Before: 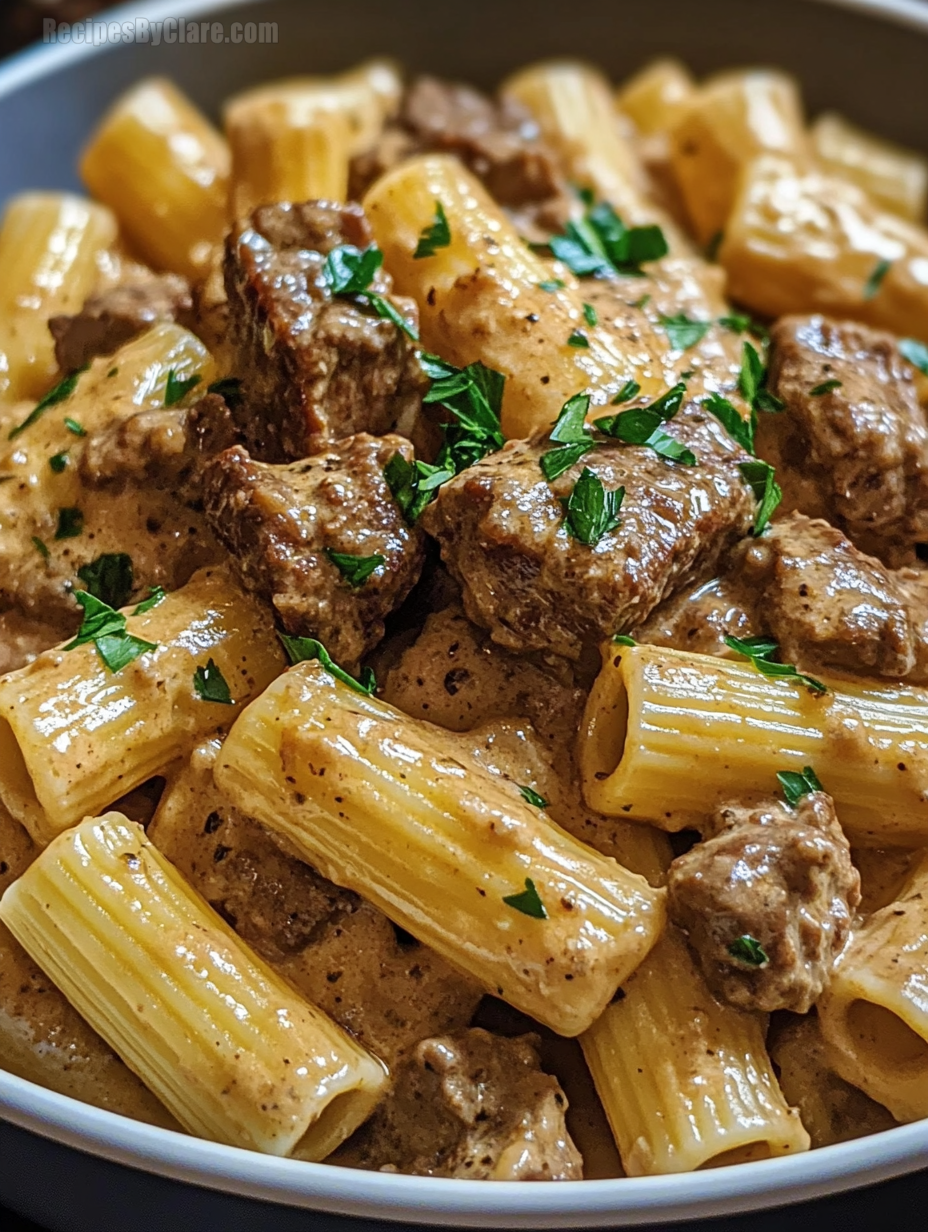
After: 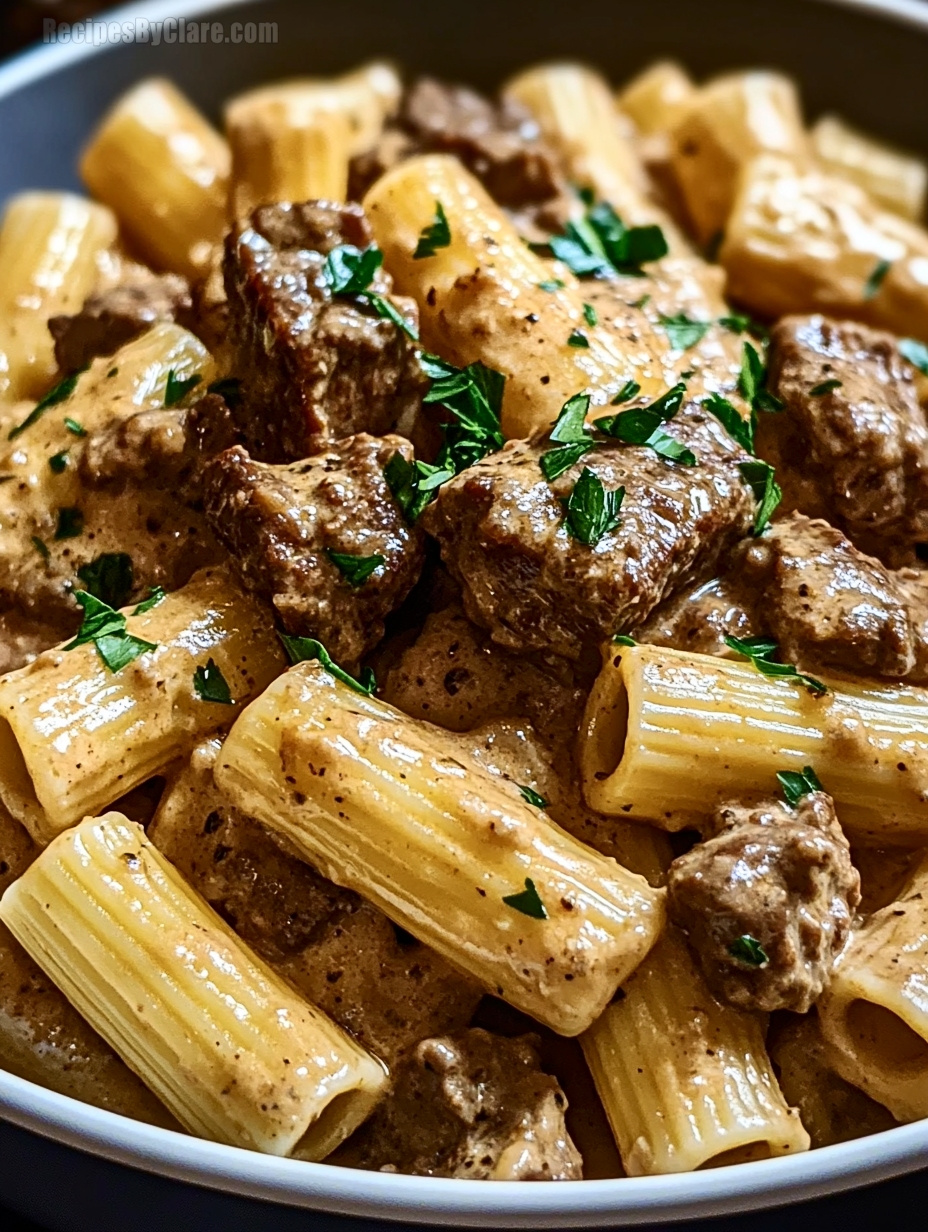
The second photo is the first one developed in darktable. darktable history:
contrast brightness saturation: contrast 0.276
levels: black 0.075%
